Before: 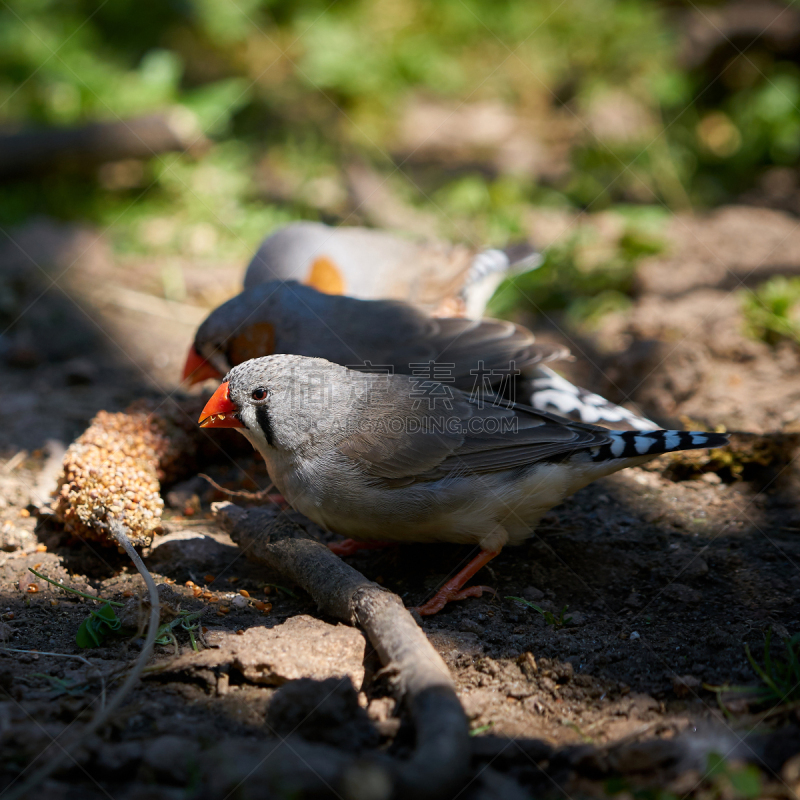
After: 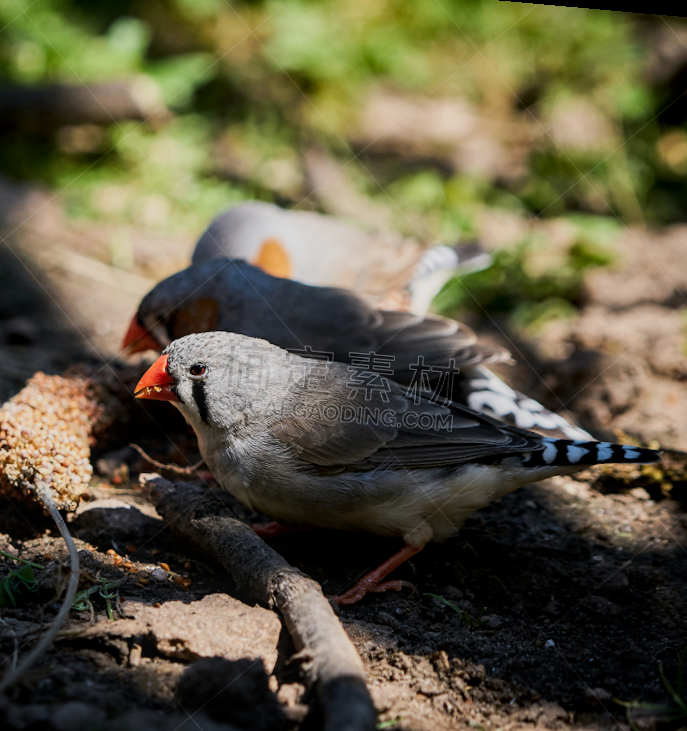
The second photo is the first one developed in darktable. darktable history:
tone equalizer: -8 EV -0.417 EV, -7 EV -0.389 EV, -6 EV -0.333 EV, -5 EV -0.222 EV, -3 EV 0.222 EV, -2 EV 0.333 EV, -1 EV 0.389 EV, +0 EV 0.417 EV, edges refinement/feathering 500, mask exposure compensation -1.57 EV, preserve details no
rotate and perspective: rotation 5.12°, automatic cropping off
filmic rgb: black relative exposure -16 EV, white relative exposure 4.97 EV, hardness 6.25
local contrast: on, module defaults
crop: left 11.225%, top 5.381%, right 9.565%, bottom 10.314%
